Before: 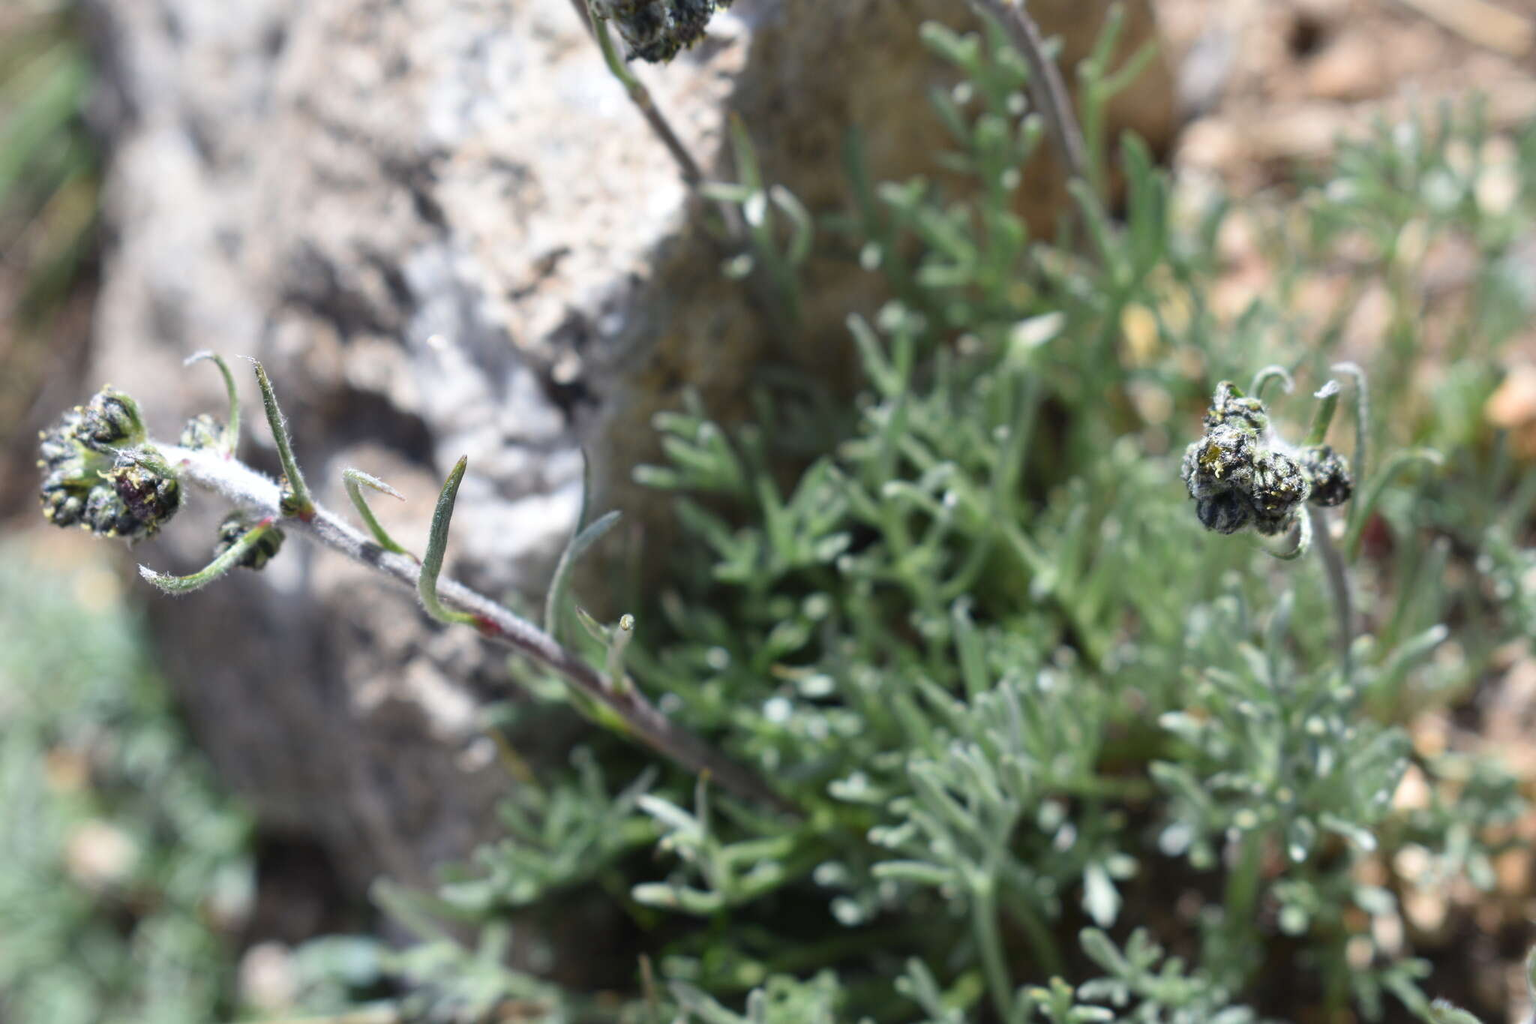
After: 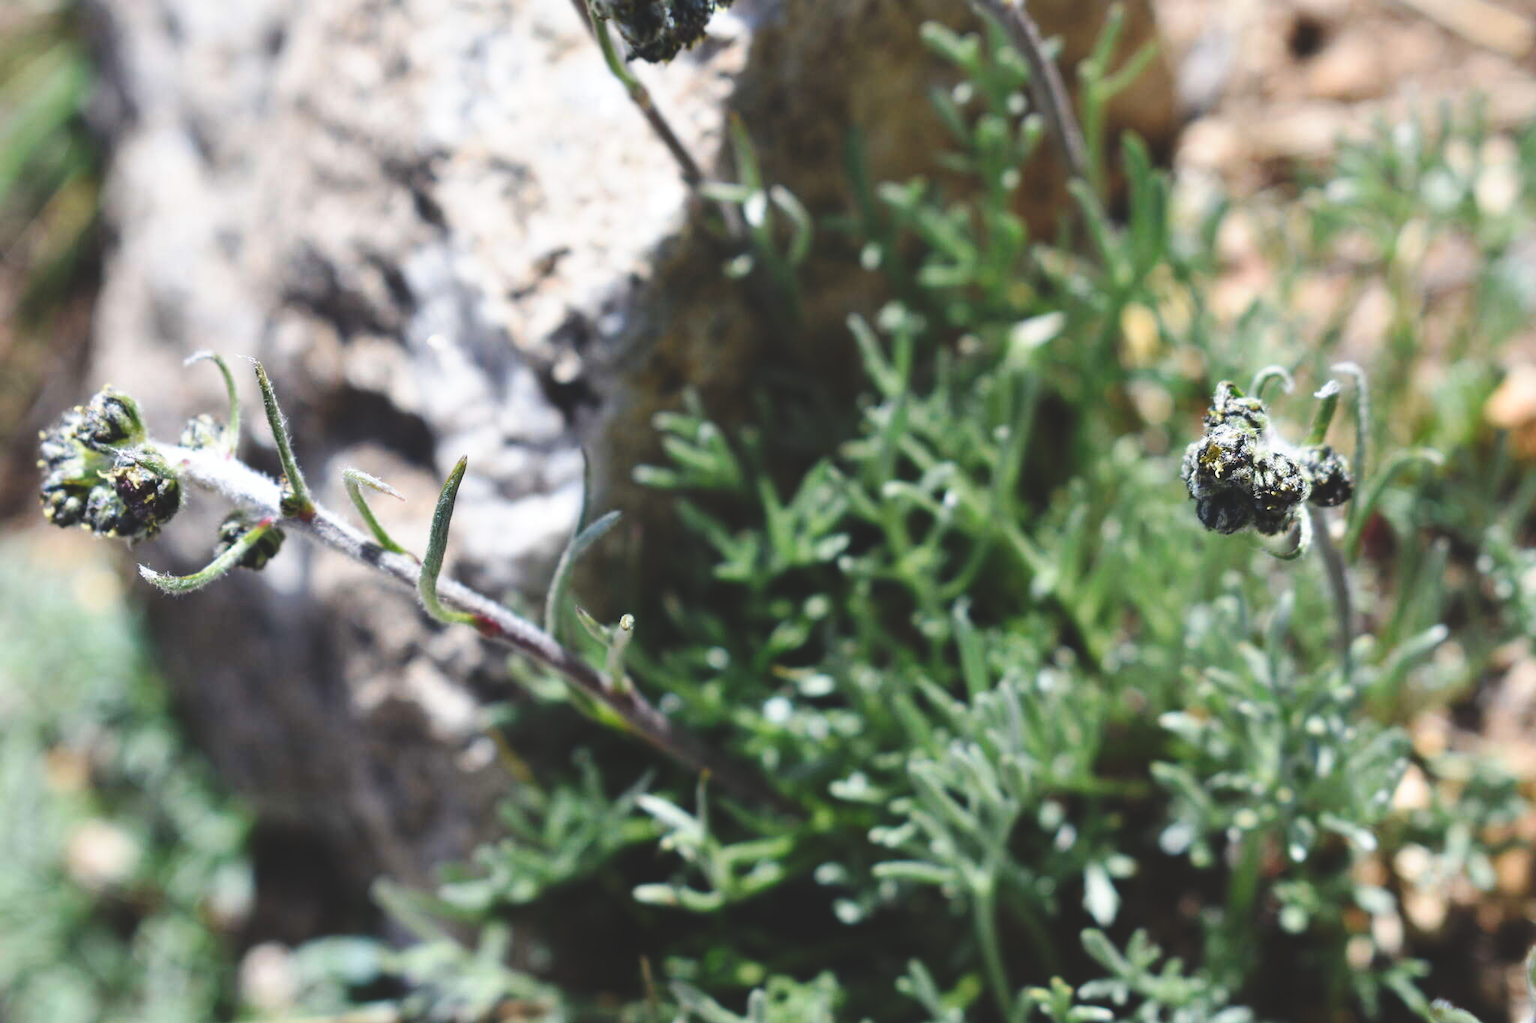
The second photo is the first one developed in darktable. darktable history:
base curve: curves: ch0 [(0, 0) (0.036, 0.025) (0.121, 0.166) (0.206, 0.329) (0.605, 0.79) (1, 1)], preserve colors none
rgb curve: curves: ch0 [(0, 0.186) (0.314, 0.284) (0.775, 0.708) (1, 1)], compensate middle gray true, preserve colors none
